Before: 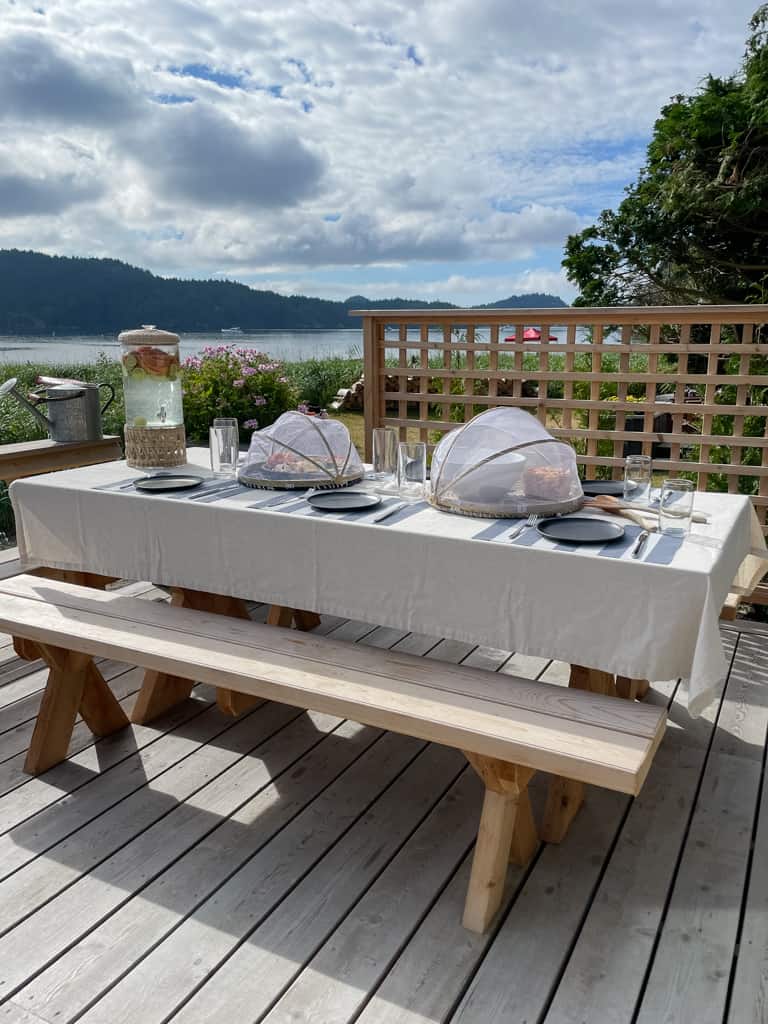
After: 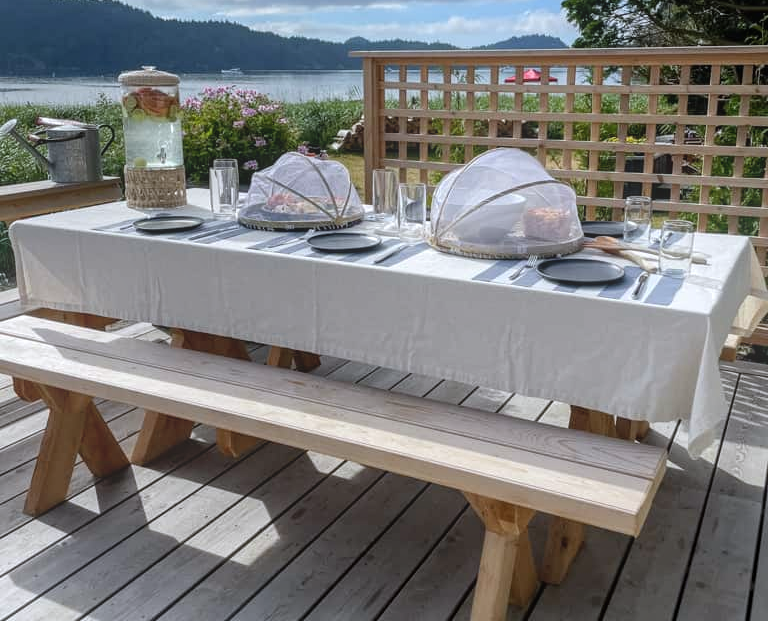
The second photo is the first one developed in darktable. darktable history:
crop and rotate: top 25.357%, bottom 13.942%
bloom: on, module defaults
local contrast: on, module defaults
white balance: red 0.976, blue 1.04
